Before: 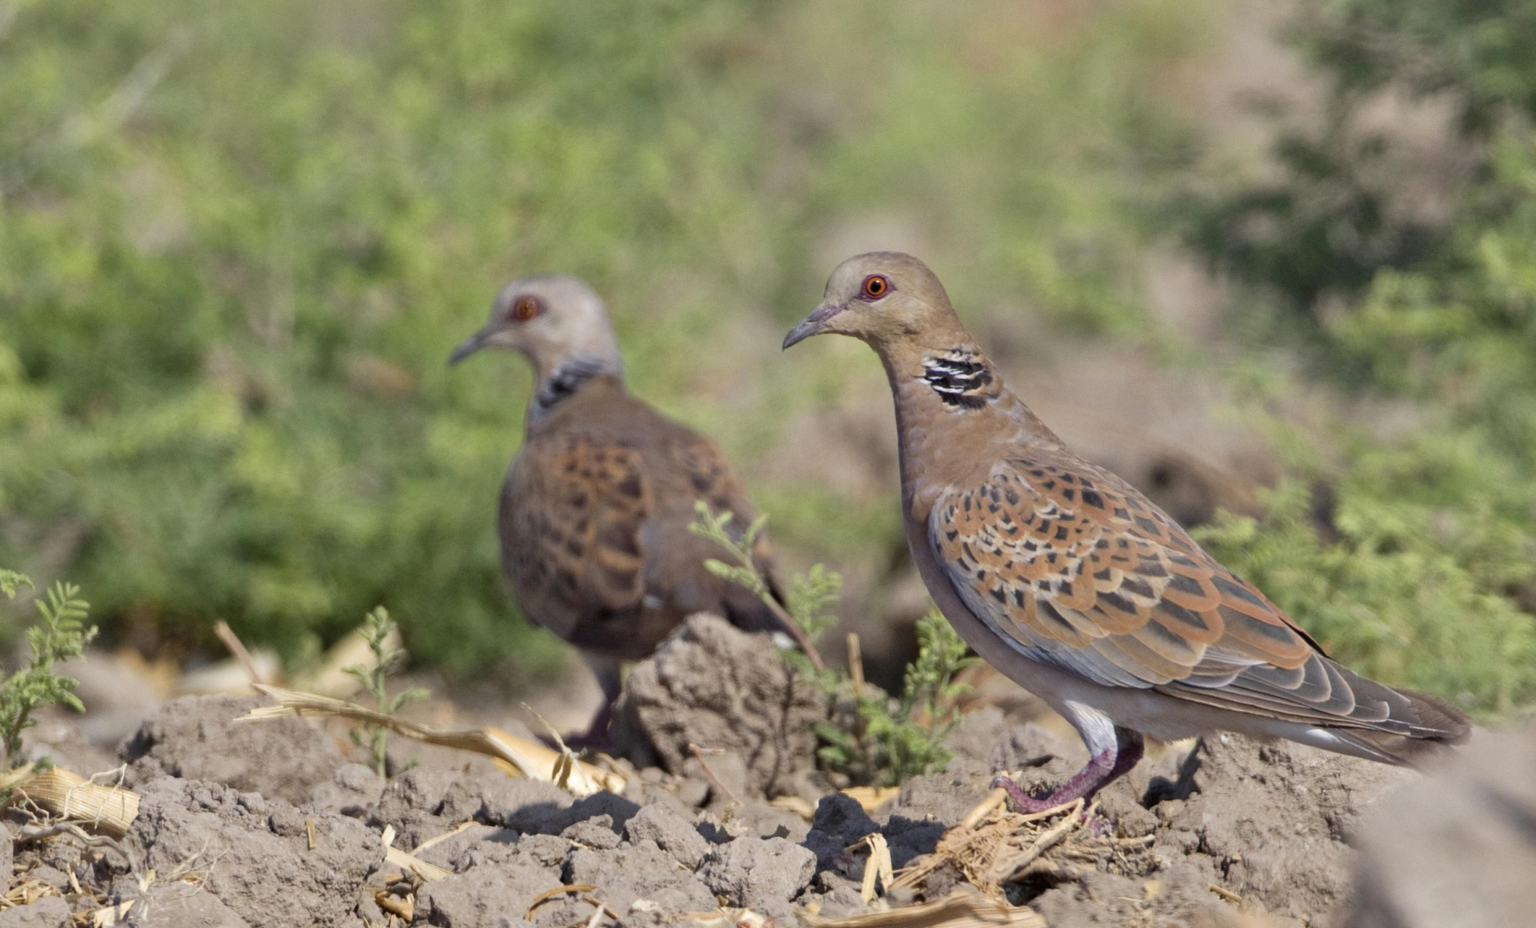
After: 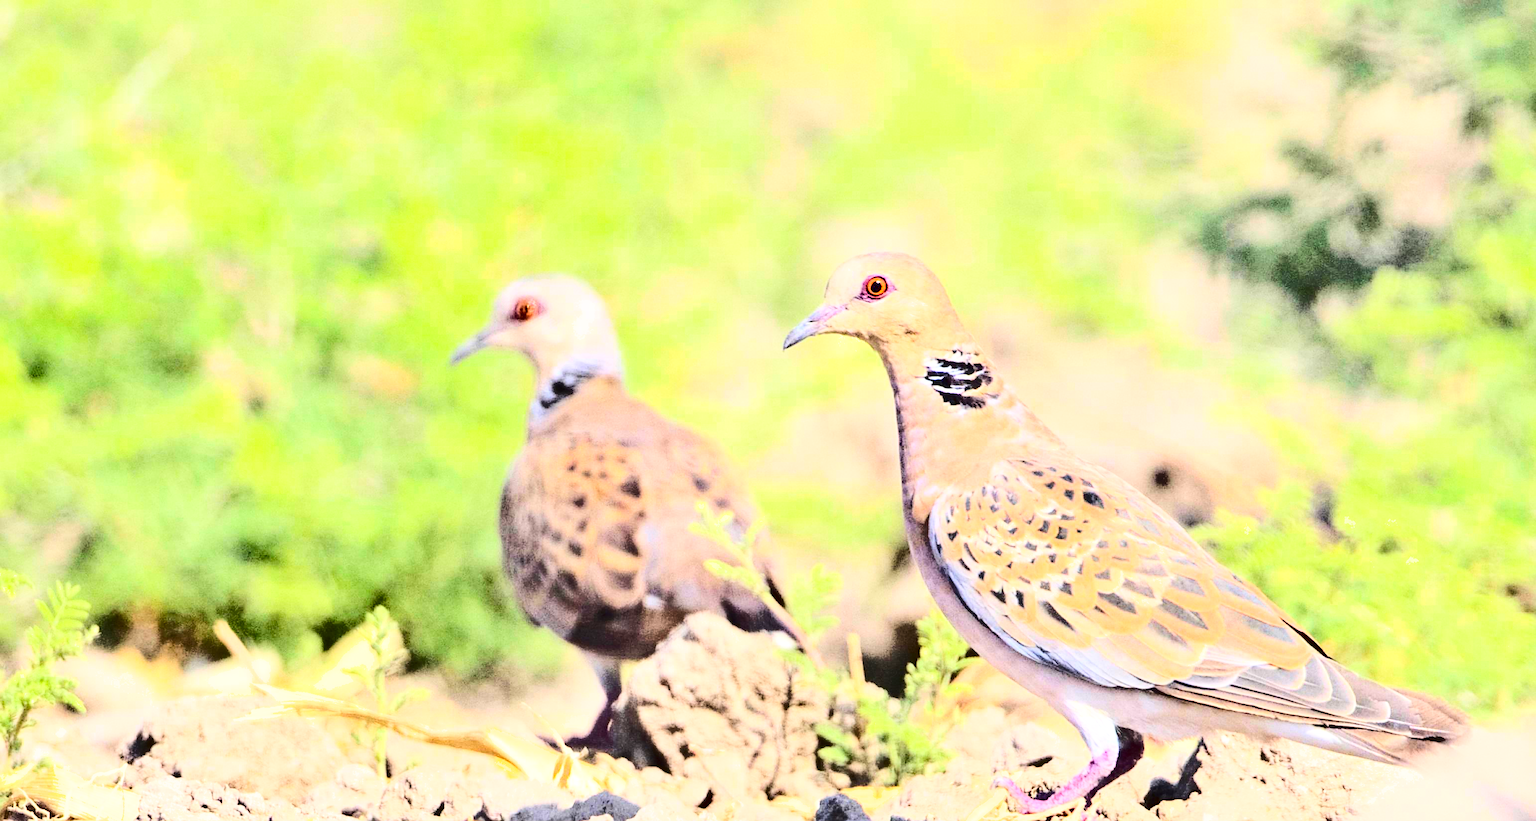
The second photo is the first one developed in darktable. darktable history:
crop and rotate: top 0%, bottom 11.404%
contrast brightness saturation: contrast 0.413, brightness 0.045, saturation 0.259
sharpen: on, module defaults
exposure: black level correction 0, exposure 1.031 EV, compensate highlight preservation false
base curve: curves: ch0 [(0, 0.007) (0.028, 0.063) (0.121, 0.311) (0.46, 0.743) (0.859, 0.957) (1, 1)]
shadows and highlights: shadows 33.41, highlights -47.66, compress 49.92%, soften with gaussian
